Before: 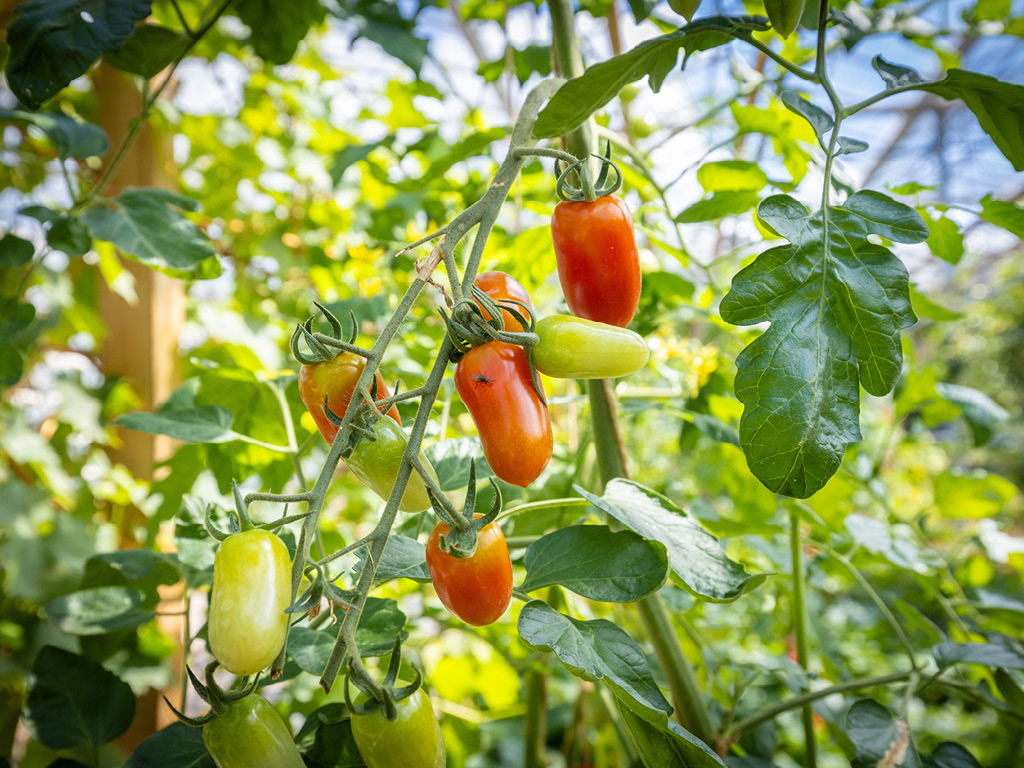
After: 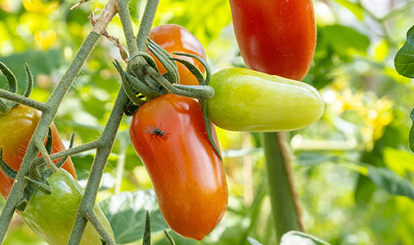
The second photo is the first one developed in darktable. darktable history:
tone equalizer: -8 EV -1.84 EV, -7 EV -1.16 EV, -6 EV -1.62 EV, smoothing diameter 25%, edges refinement/feathering 10, preserve details guided filter
crop: left 31.751%, top 32.172%, right 27.8%, bottom 35.83%
